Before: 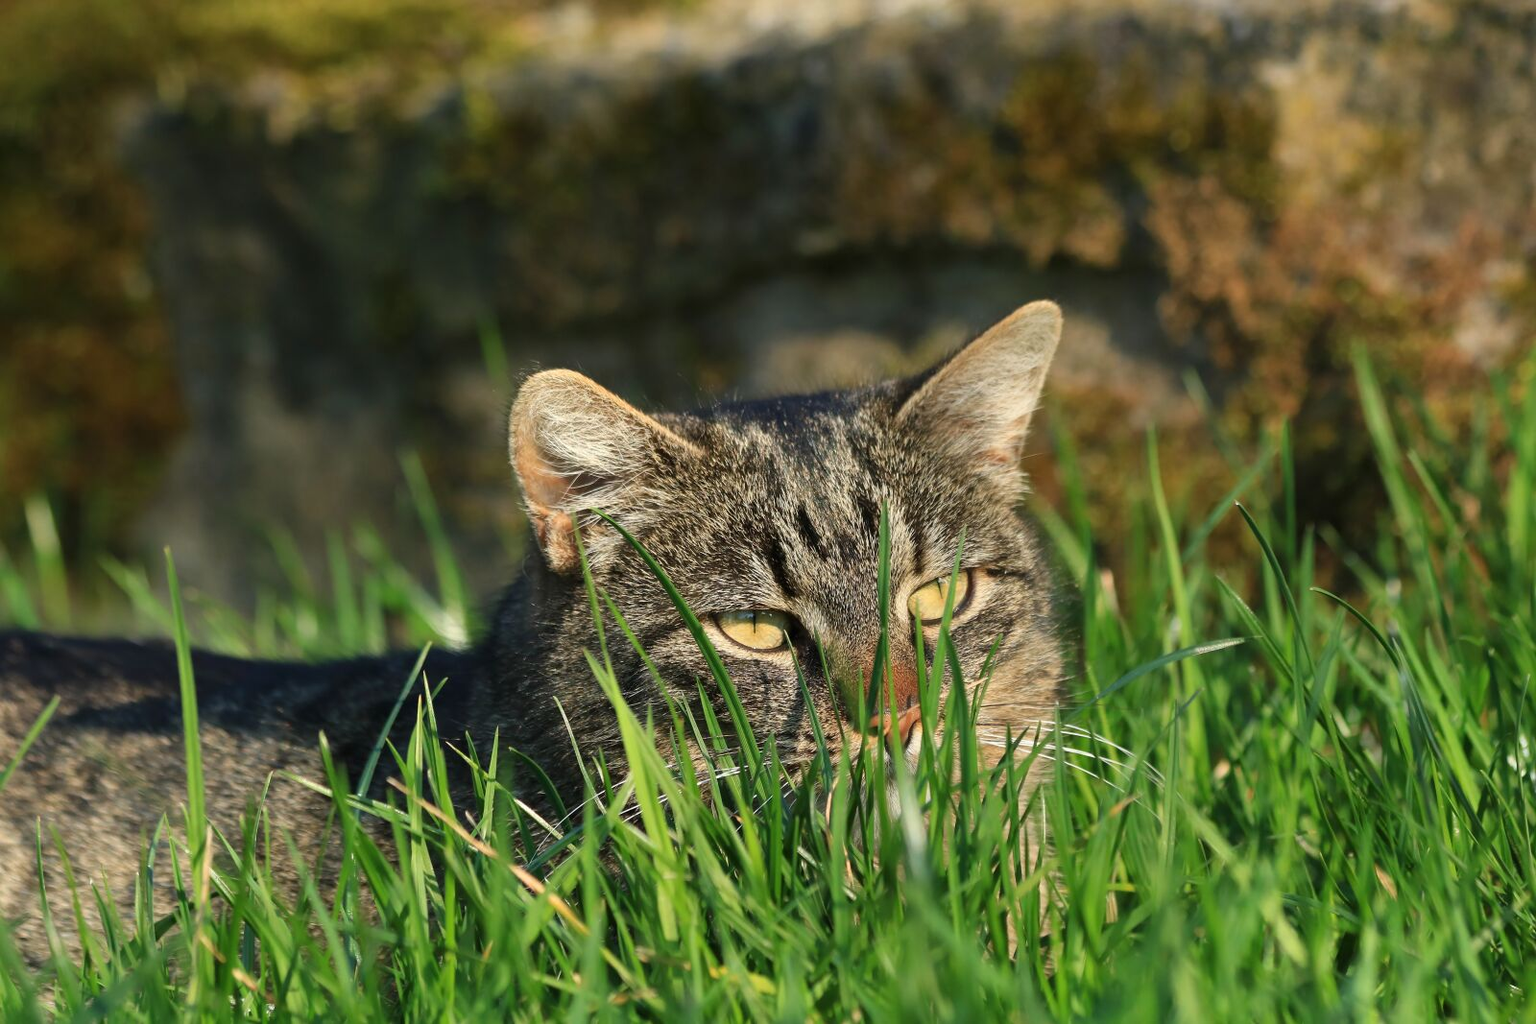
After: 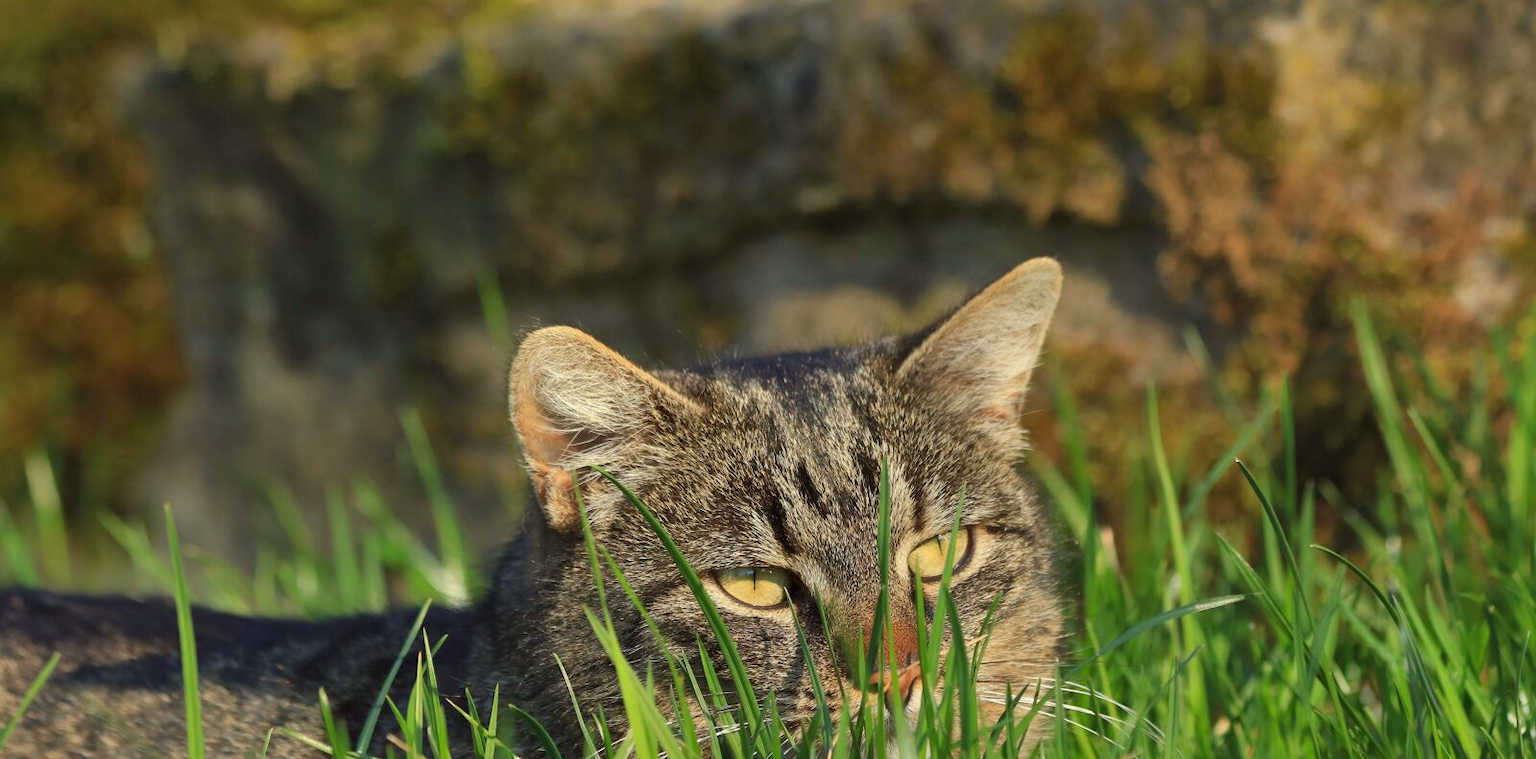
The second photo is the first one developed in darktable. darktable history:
crop: top 4.274%, bottom 21.513%
shadows and highlights: on, module defaults
color correction: highlights a* -1.15, highlights b* 4.55, shadows a* 3.59
